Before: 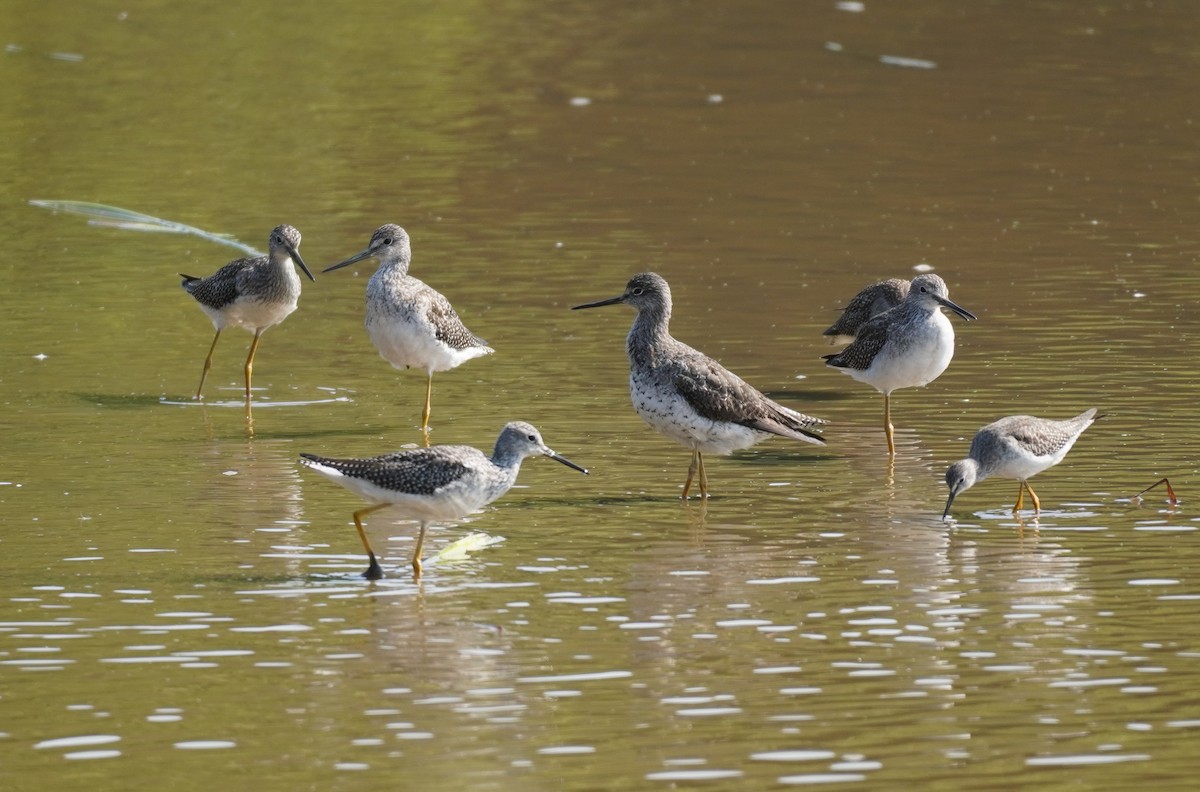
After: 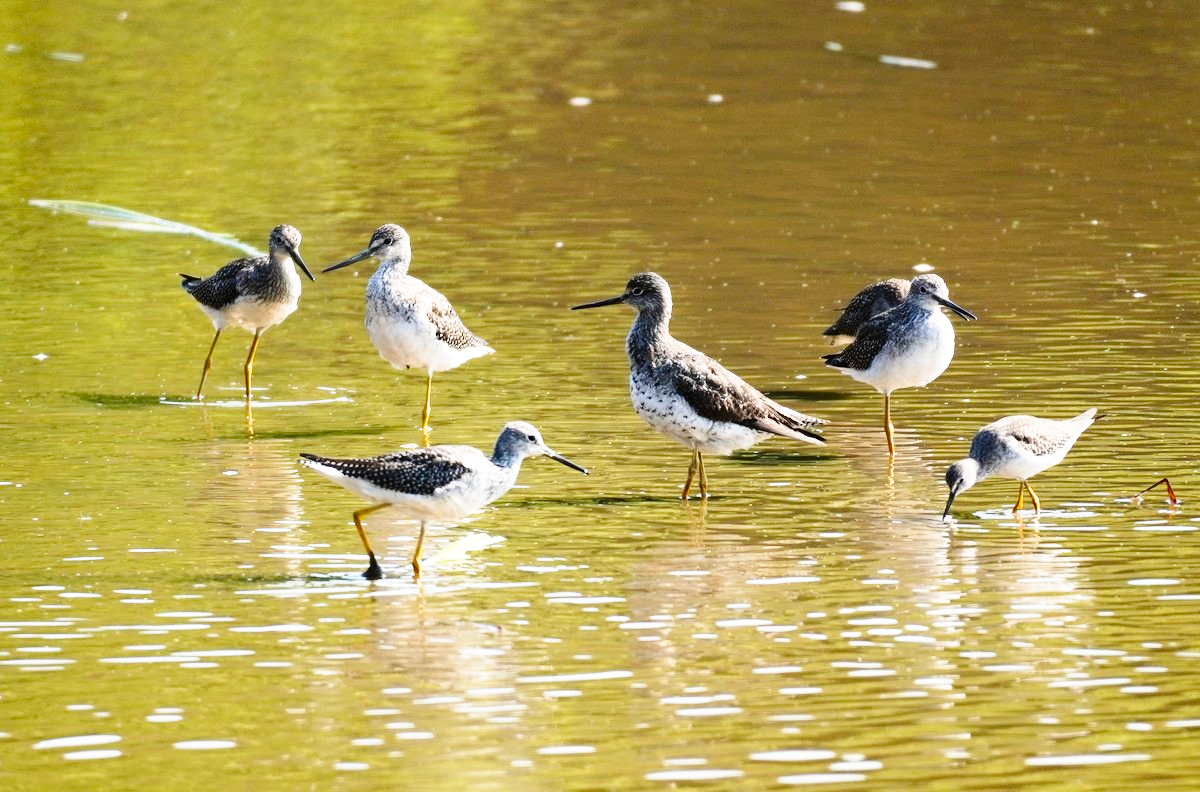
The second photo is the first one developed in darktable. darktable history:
base curve: curves: ch0 [(0, 0) (0.026, 0.03) (0.109, 0.232) (0.351, 0.748) (0.669, 0.968) (1, 1)], preserve colors none
contrast brightness saturation: contrast 0.192, brightness -0.105, saturation 0.209
